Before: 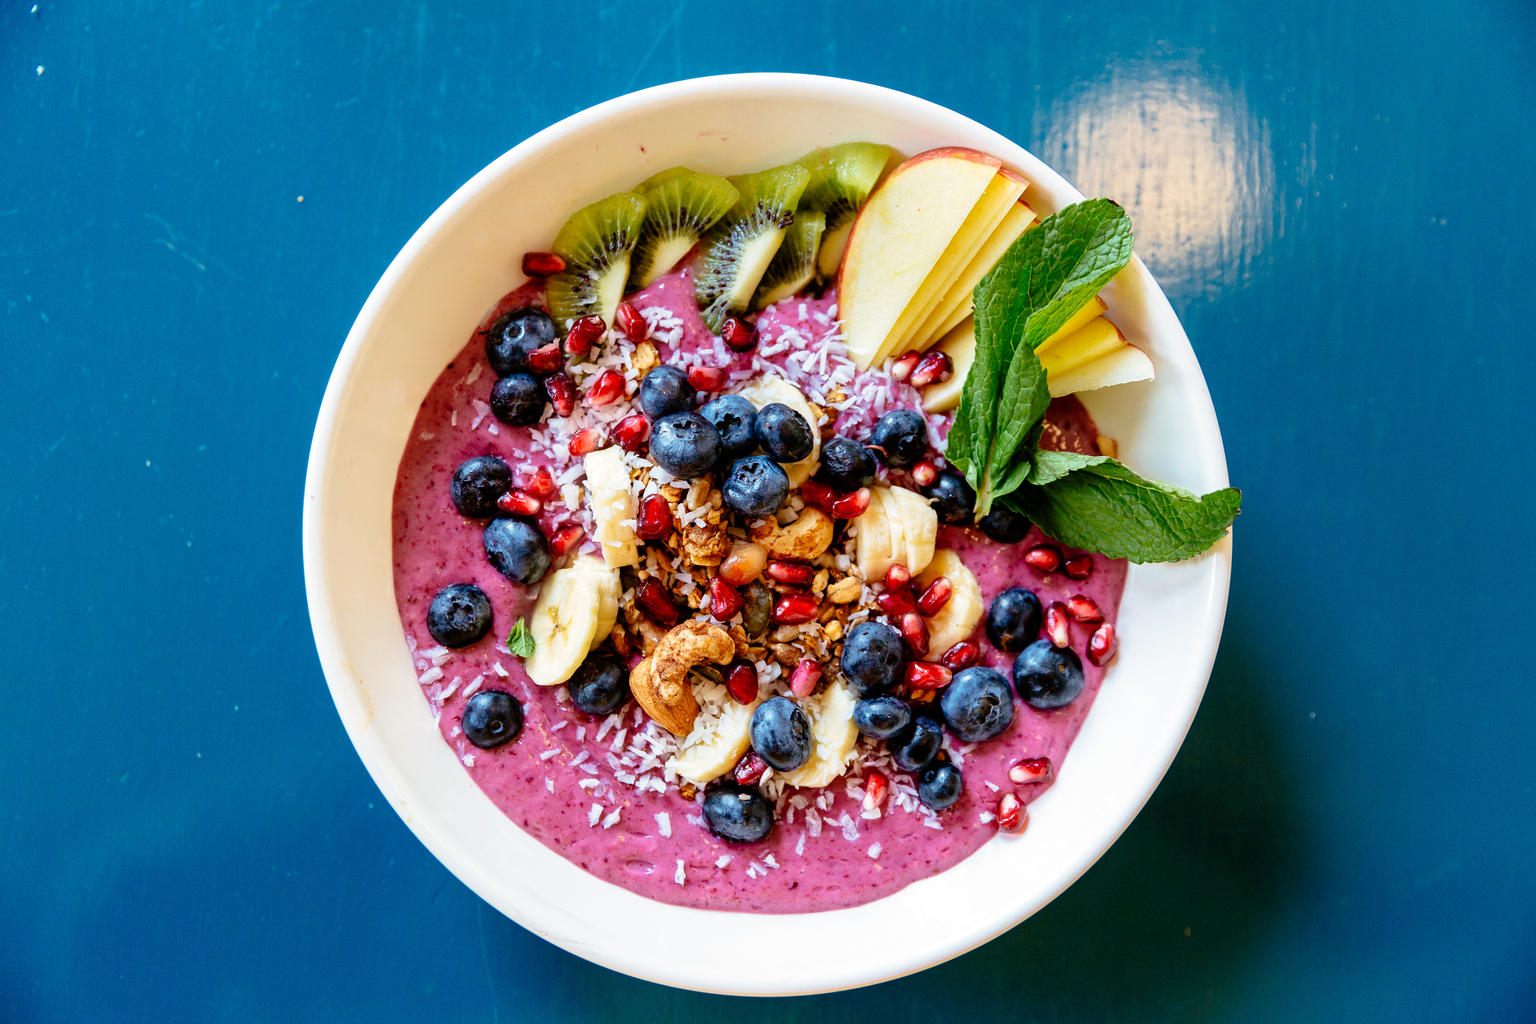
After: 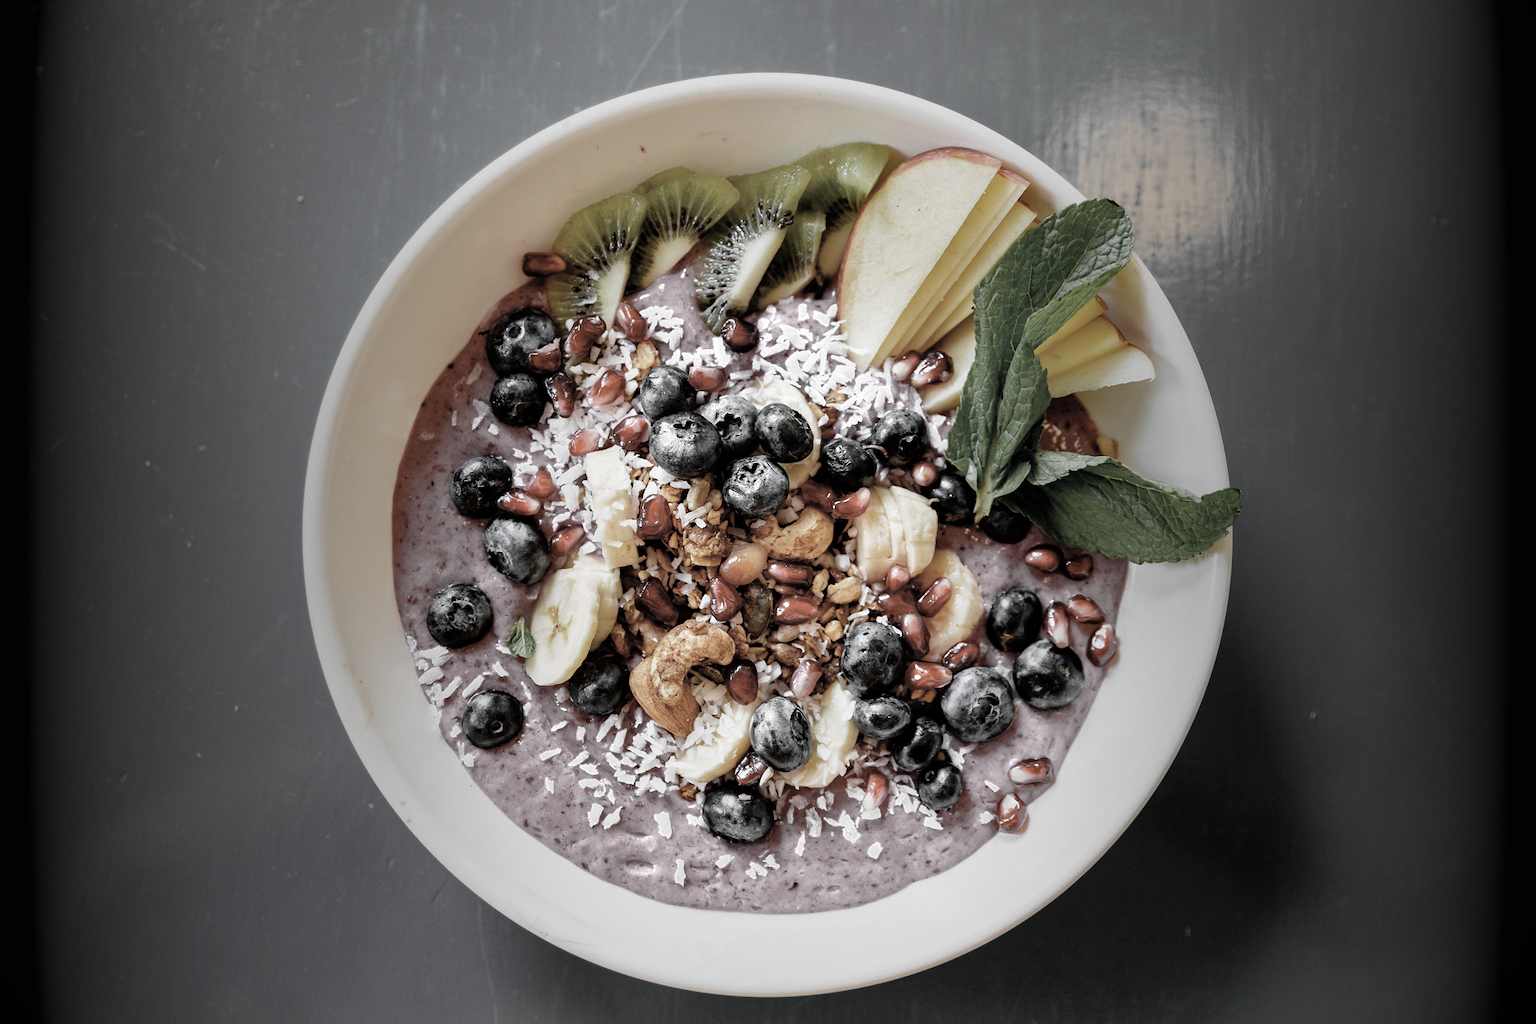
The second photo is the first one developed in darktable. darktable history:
color zones: curves: ch0 [(0, 0.613) (0.01, 0.613) (0.245, 0.448) (0.498, 0.529) (0.642, 0.665) (0.879, 0.777) (0.99, 0.613)]; ch1 [(0, 0.035) (0.121, 0.189) (0.259, 0.197) (0.415, 0.061) (0.589, 0.022) (0.732, 0.022) (0.857, 0.026) (0.991, 0.053)]
shadows and highlights: soften with gaussian
vignetting: fall-off start 18.49%, fall-off radius 137.83%, brightness -0.997, saturation 0.499, width/height ratio 0.618, shape 0.587, unbound false
